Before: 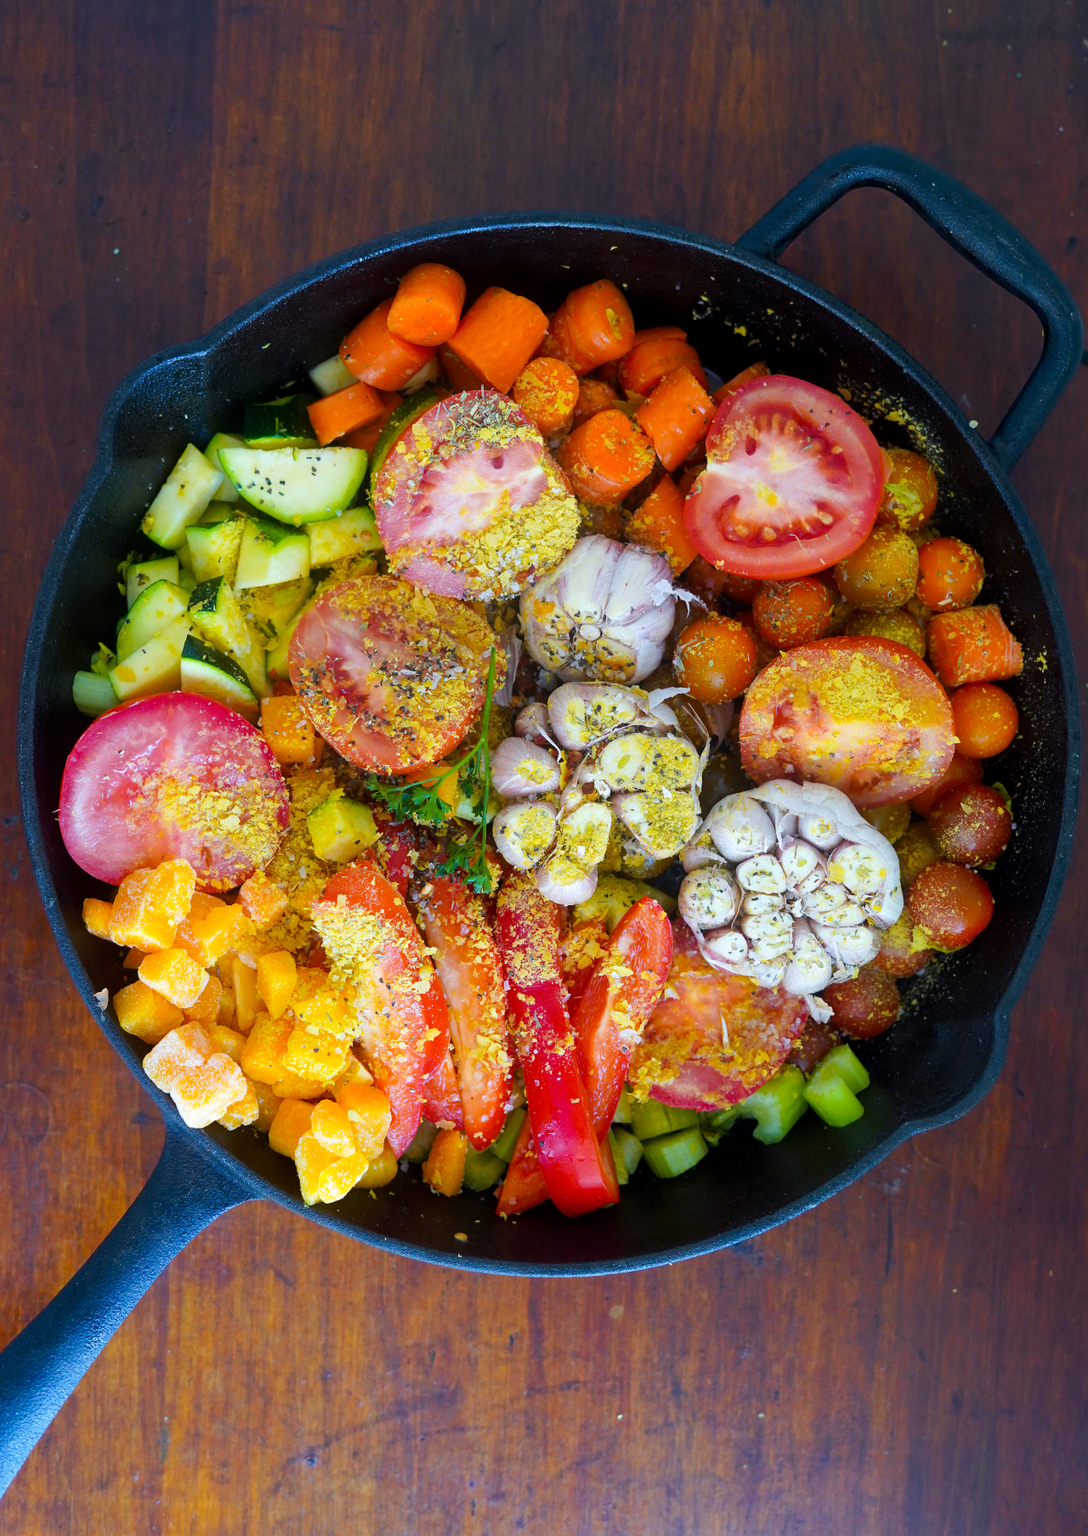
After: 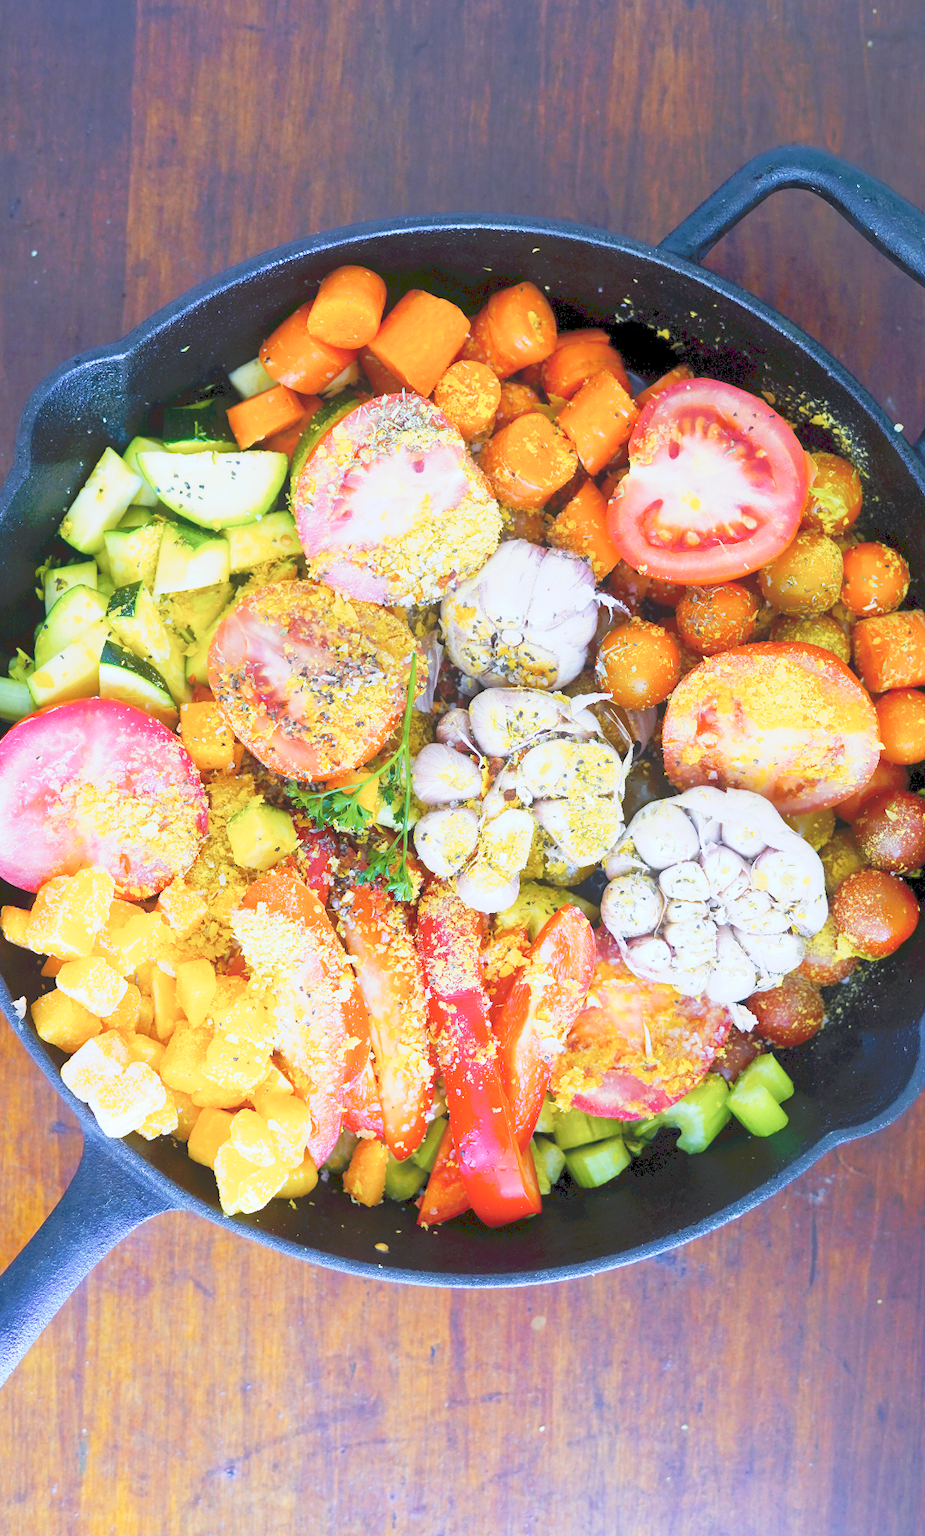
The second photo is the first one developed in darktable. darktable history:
crop: left 7.598%, right 7.873%
tone curve: curves: ch0 [(0, 0) (0.003, 0.195) (0.011, 0.161) (0.025, 0.21) (0.044, 0.24) (0.069, 0.254) (0.1, 0.283) (0.136, 0.347) (0.177, 0.412) (0.224, 0.455) (0.277, 0.531) (0.335, 0.606) (0.399, 0.679) (0.468, 0.748) (0.543, 0.814) (0.623, 0.876) (0.709, 0.927) (0.801, 0.949) (0.898, 0.962) (1, 1)], preserve colors none
white balance: red 0.926, green 1.003, blue 1.133
